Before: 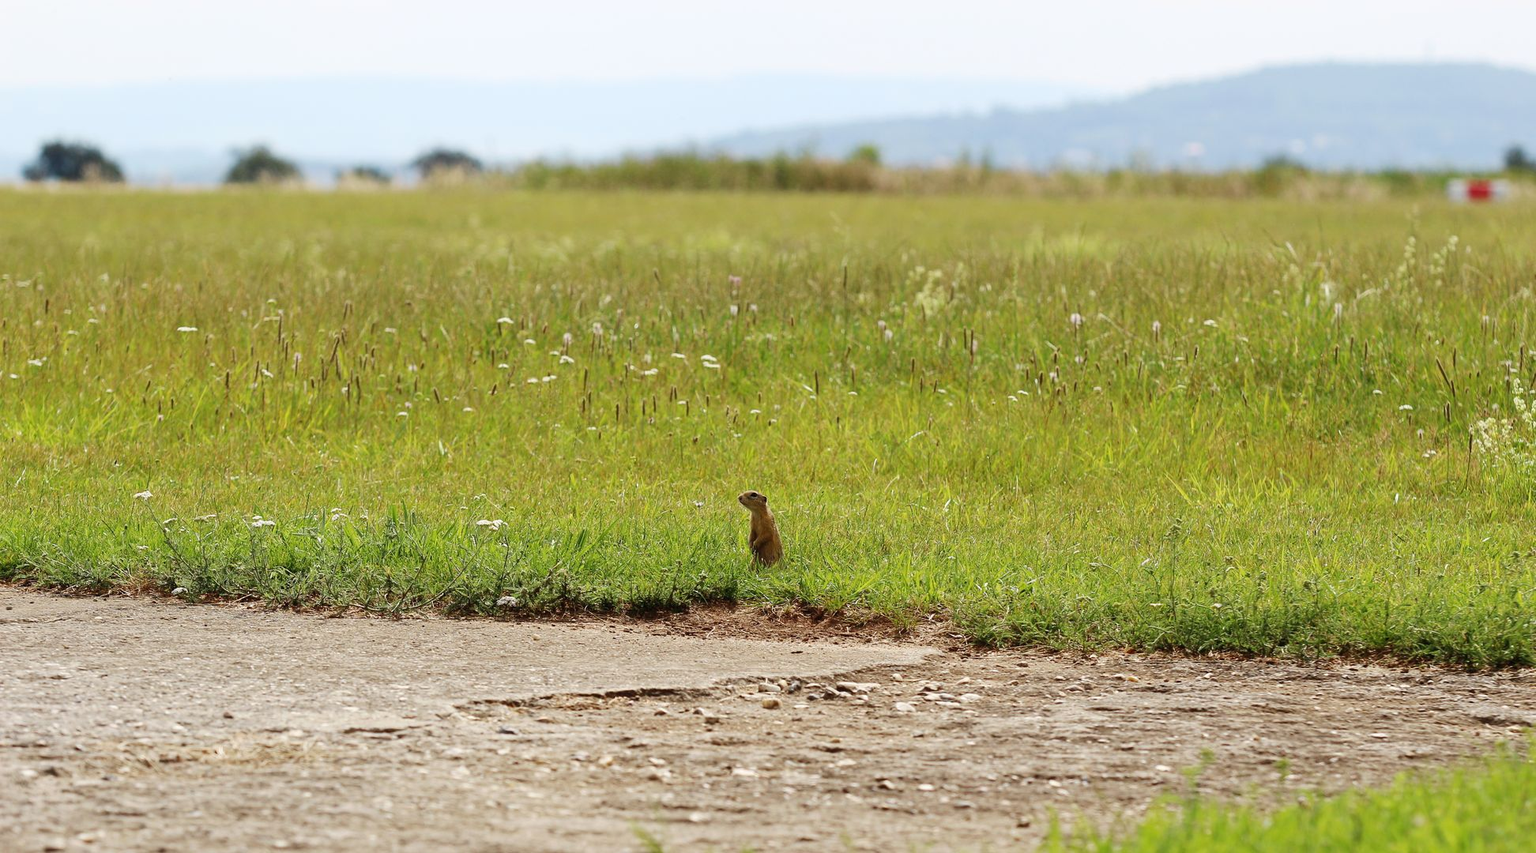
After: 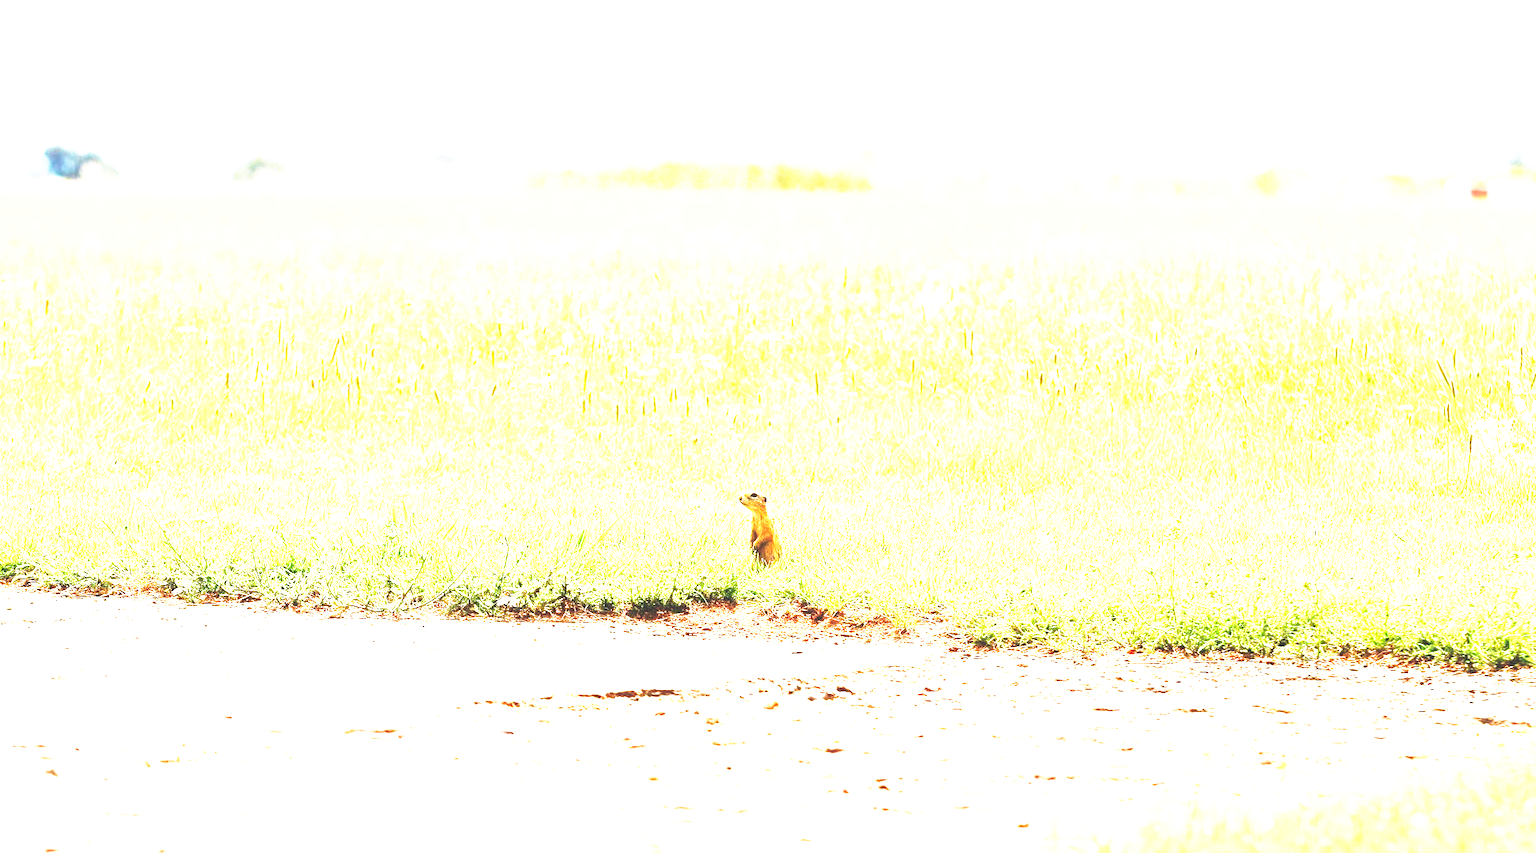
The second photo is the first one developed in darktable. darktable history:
base curve: curves: ch0 [(0, 0.036) (0.007, 0.037) (0.604, 0.887) (1, 1)], preserve colors none
exposure: exposure 3 EV, compensate highlight preservation false
